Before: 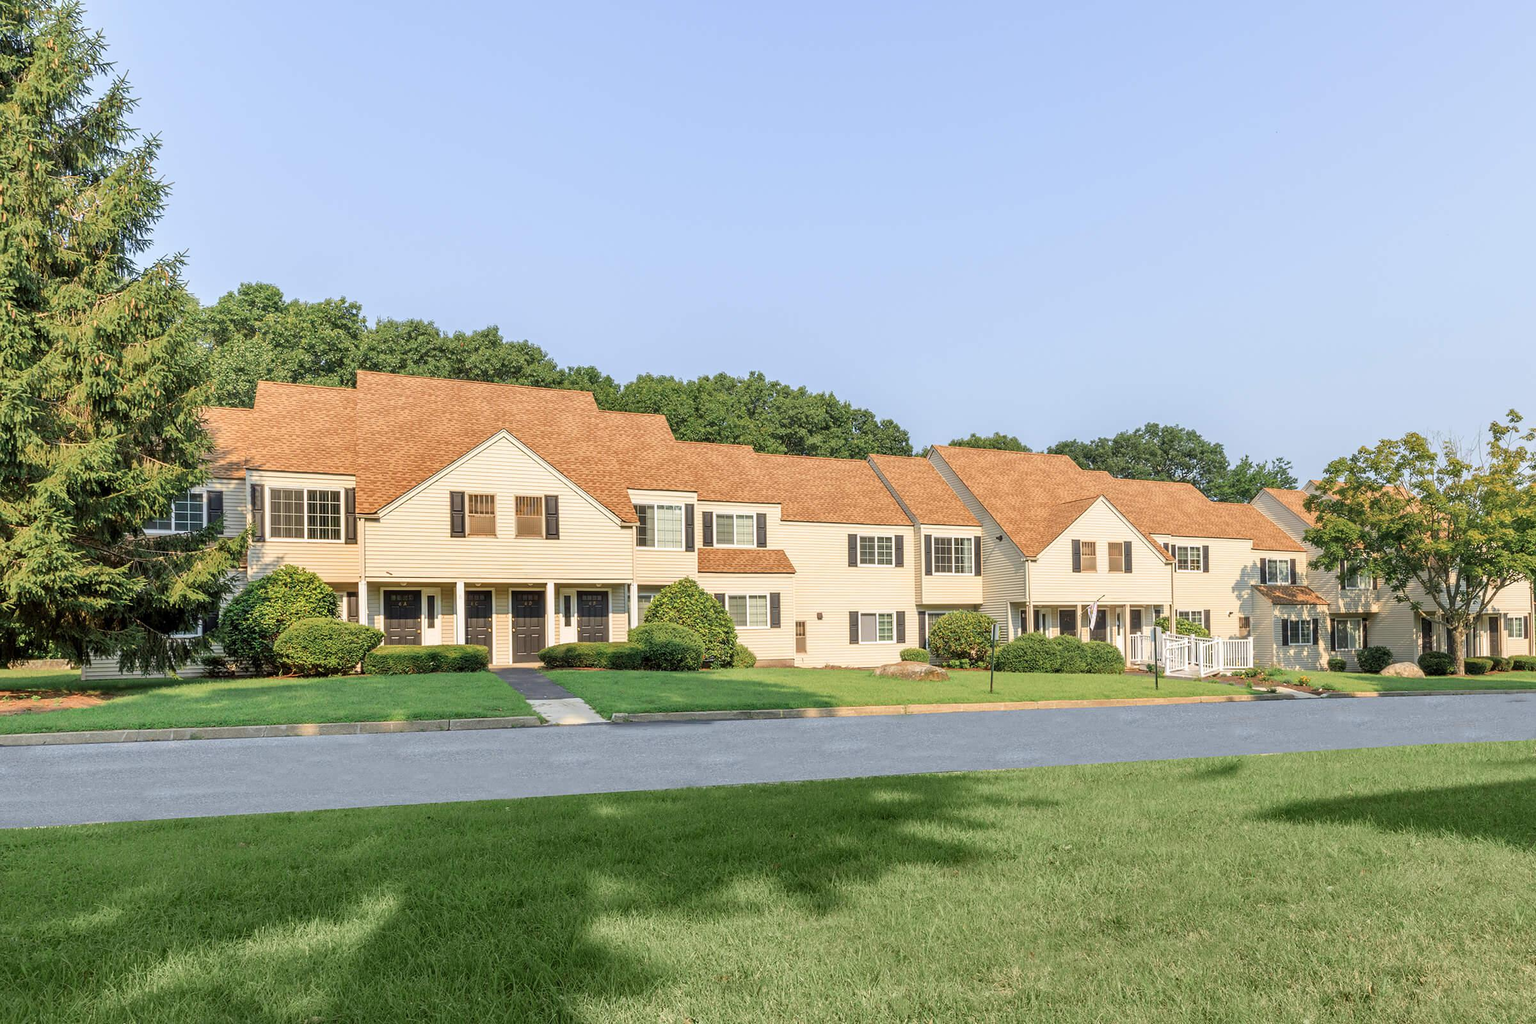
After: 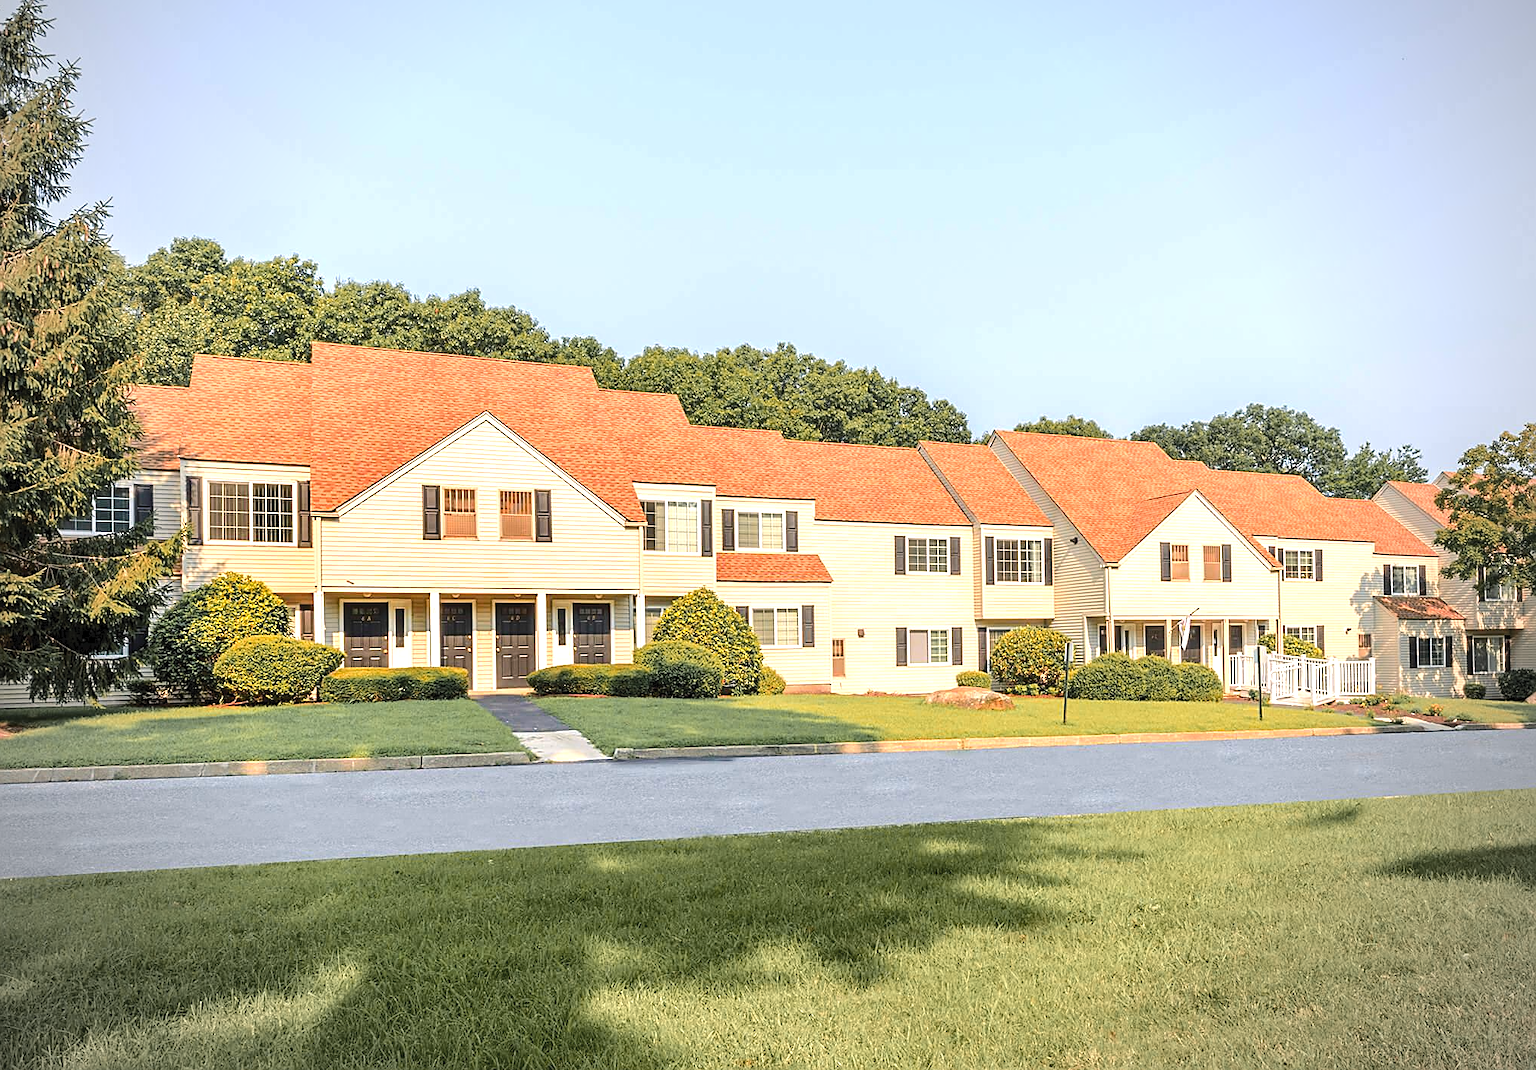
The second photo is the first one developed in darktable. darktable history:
tone curve: curves: ch0 [(0, 0) (0.003, 0.054) (0.011, 0.058) (0.025, 0.069) (0.044, 0.087) (0.069, 0.1) (0.1, 0.123) (0.136, 0.152) (0.177, 0.183) (0.224, 0.234) (0.277, 0.291) (0.335, 0.367) (0.399, 0.441) (0.468, 0.524) (0.543, 0.6) (0.623, 0.673) (0.709, 0.744) (0.801, 0.812) (0.898, 0.89) (1, 1)], color space Lab, independent channels, preserve colors none
color balance rgb: highlights gain › chroma 1.069%, highlights gain › hue 53.1°, perceptual saturation grading › global saturation 19.943%, perceptual brilliance grading › highlights 4.329%, perceptual brilliance grading › shadows -9.672%
crop: left 6.143%, top 8.102%, right 9.525%, bottom 3.729%
color zones: curves: ch1 [(0.263, 0.53) (0.376, 0.287) (0.487, 0.512) (0.748, 0.547) (1, 0.513)]; ch2 [(0.262, 0.45) (0.751, 0.477)]
color correction: highlights b* -0.019, saturation 0.977
sharpen: on, module defaults
vignetting: fall-off start 71.89%
tone equalizer: -8 EV -0.452 EV, -7 EV -0.382 EV, -6 EV -0.329 EV, -5 EV -0.223 EV, -3 EV 0.251 EV, -2 EV 0.346 EV, -1 EV 0.402 EV, +0 EV 0.392 EV, smoothing diameter 24.81%, edges refinement/feathering 6.31, preserve details guided filter
